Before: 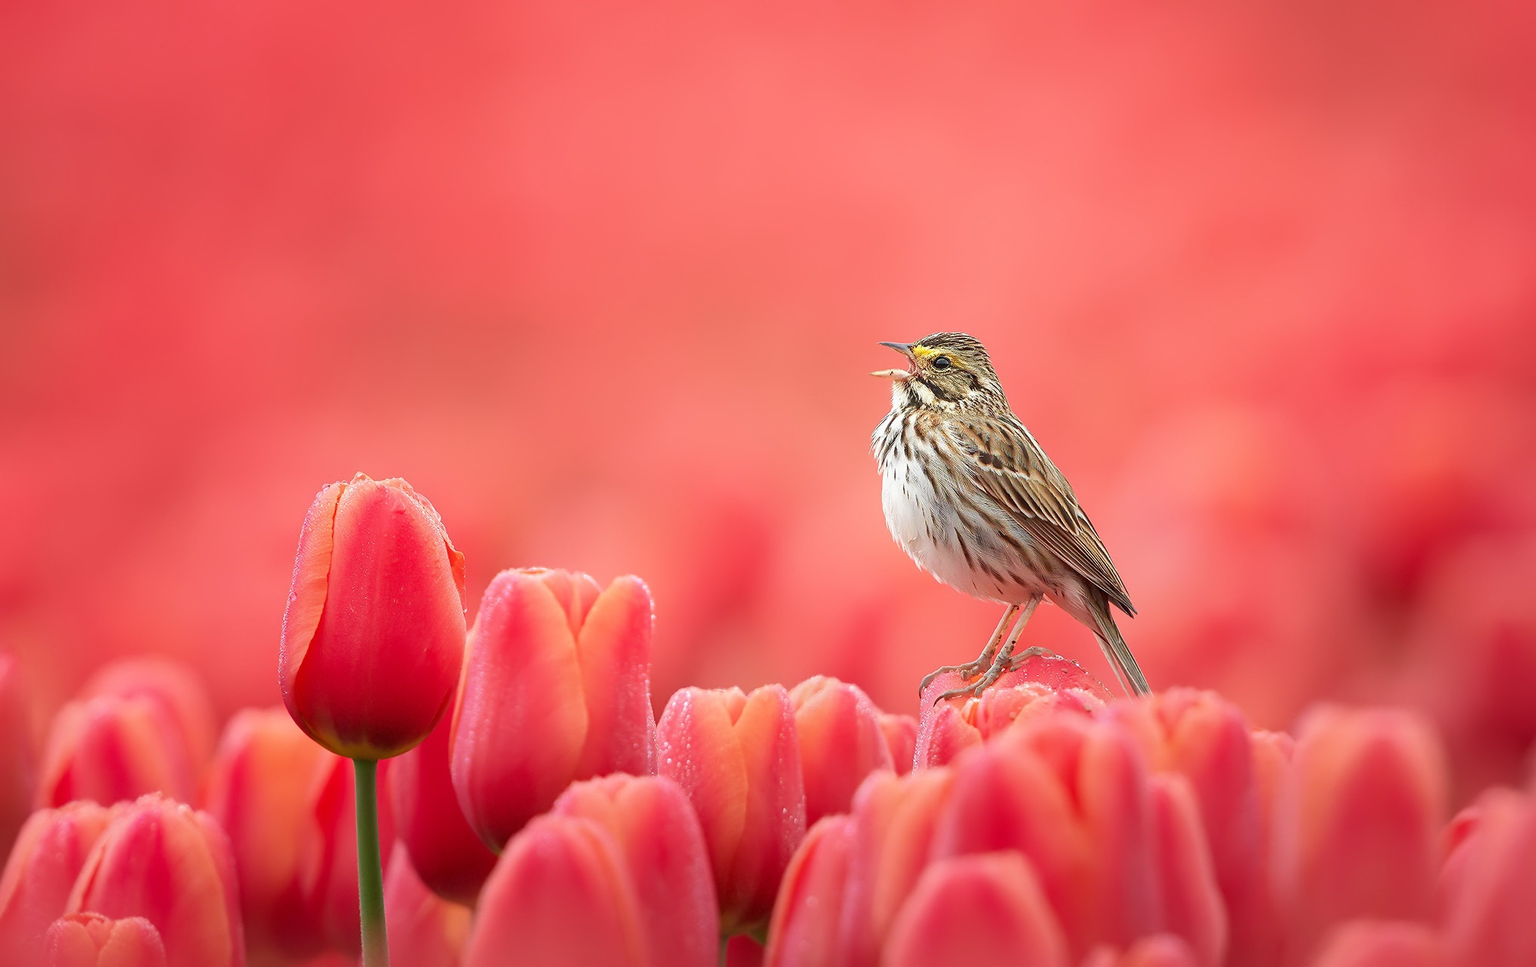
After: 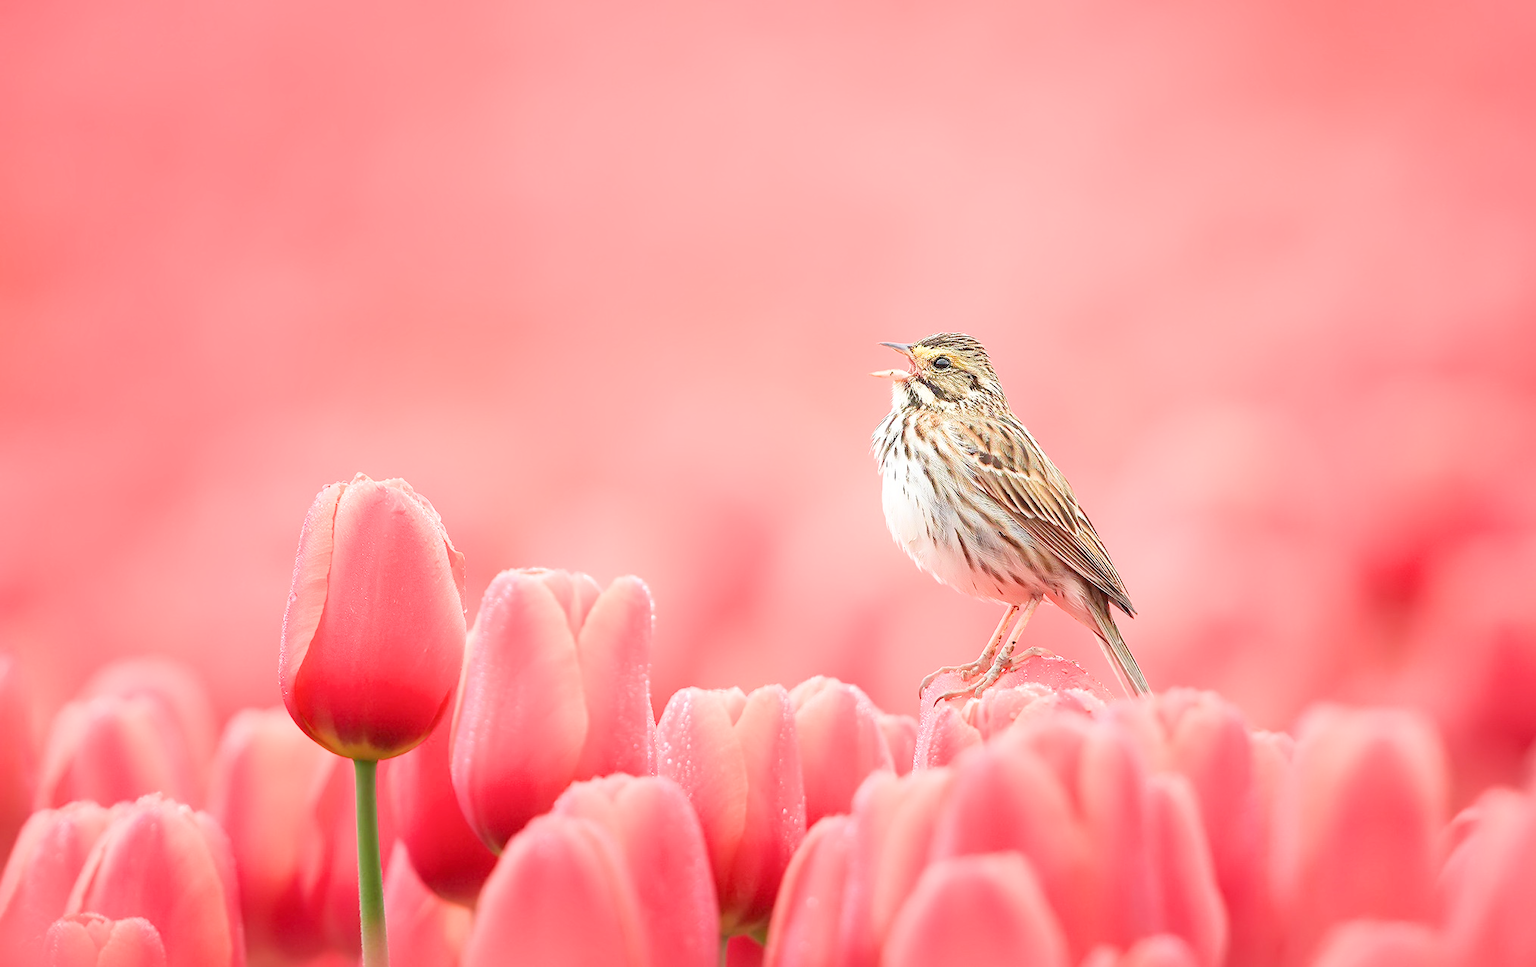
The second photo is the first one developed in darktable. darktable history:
exposure: black level correction 0, exposure 1.55 EV, compensate exposure bias true, compensate highlight preservation false
tone equalizer: on, module defaults
filmic rgb: hardness 4.17, contrast 0.921
